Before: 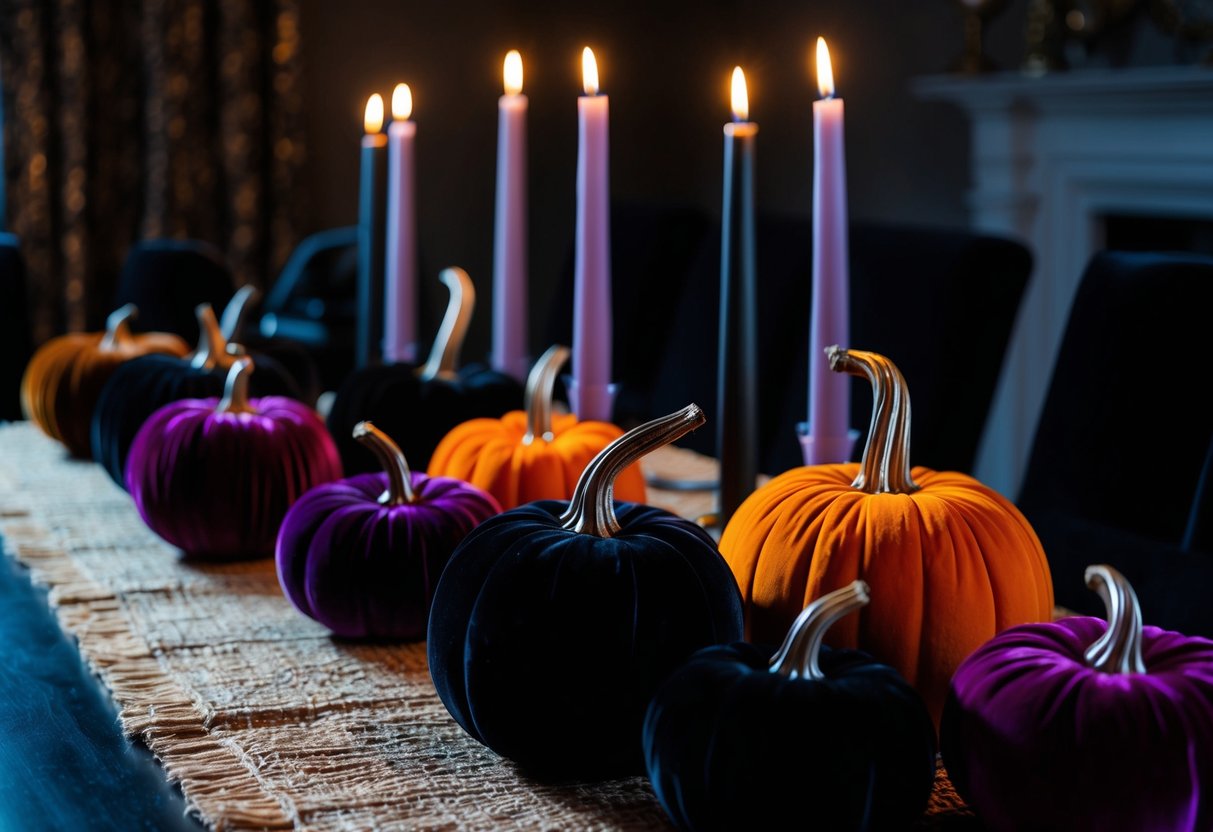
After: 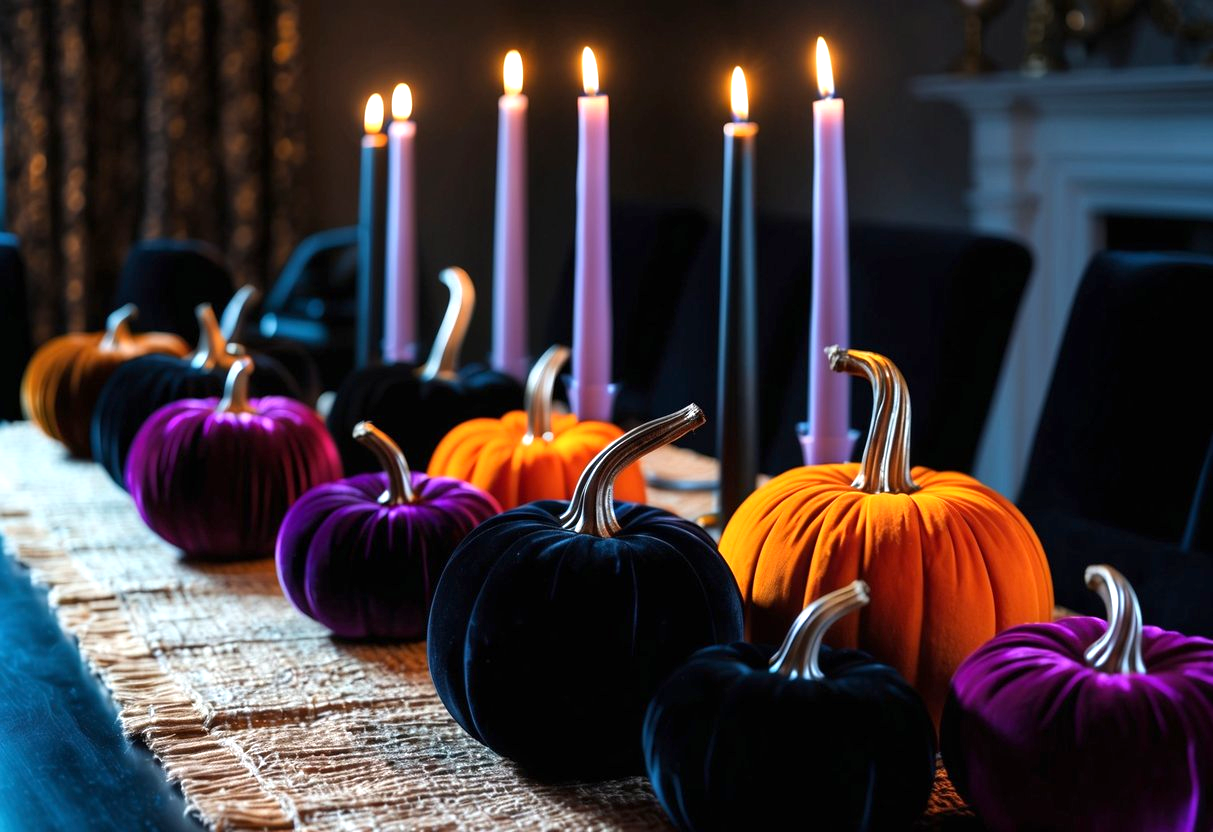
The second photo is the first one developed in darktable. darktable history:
exposure: exposure 0.781 EV, compensate exposure bias true, compensate highlight preservation false
